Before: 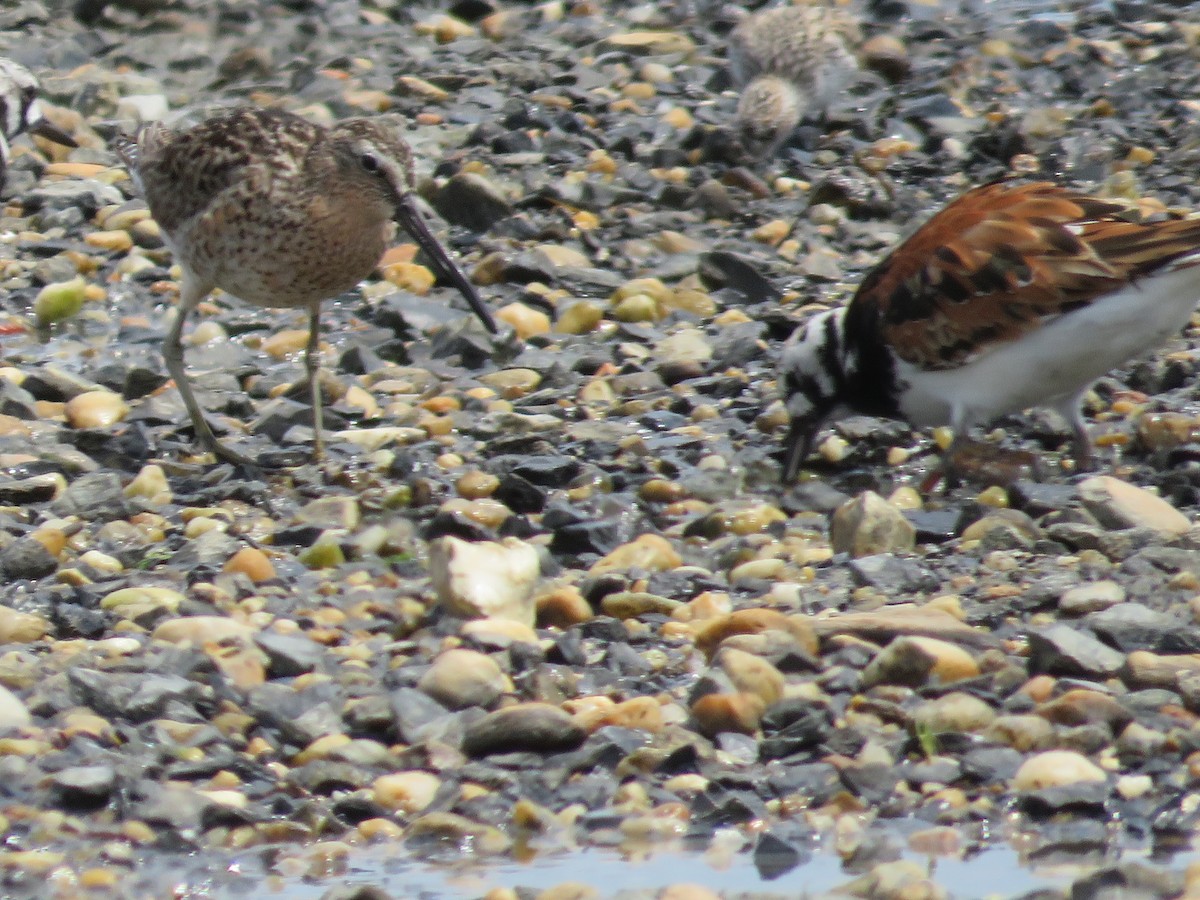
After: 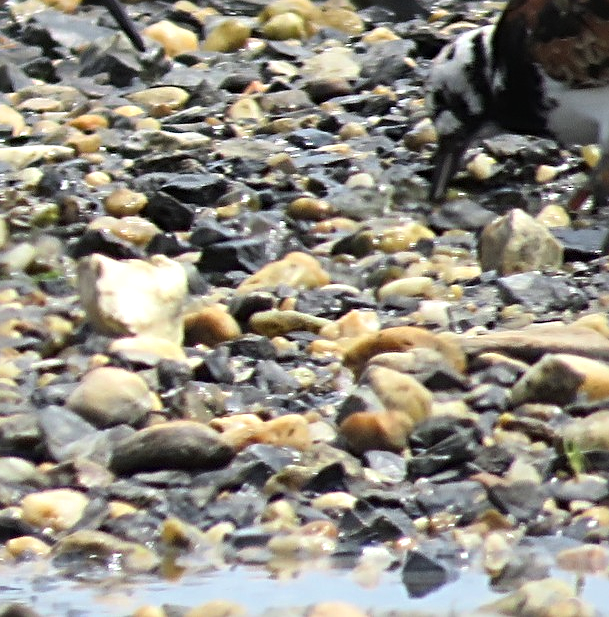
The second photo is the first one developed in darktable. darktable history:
crop and rotate: left 29.336%, top 31.348%, right 19.858%
sharpen: radius 3.989
tone equalizer: -8 EV -0.391 EV, -7 EV -0.374 EV, -6 EV -0.326 EV, -5 EV -0.217 EV, -3 EV 0.2 EV, -2 EV 0.354 EV, -1 EV 0.399 EV, +0 EV 0.432 EV, edges refinement/feathering 500, mask exposure compensation -1.57 EV, preserve details no
